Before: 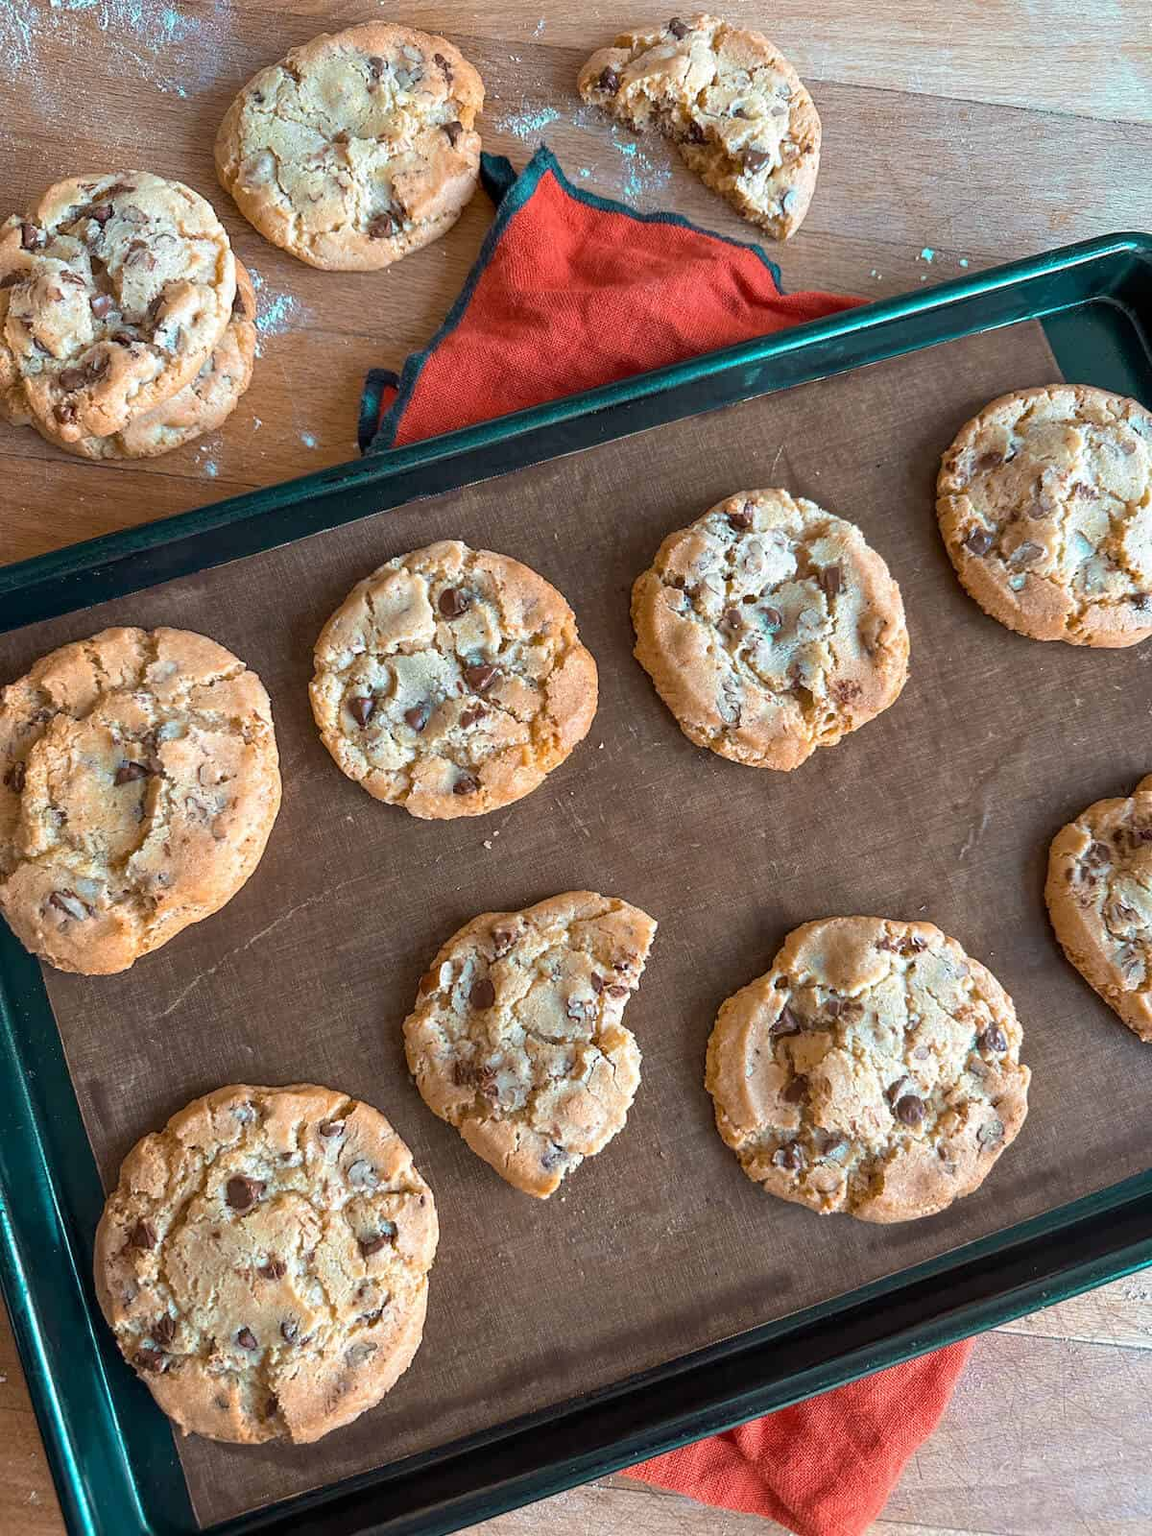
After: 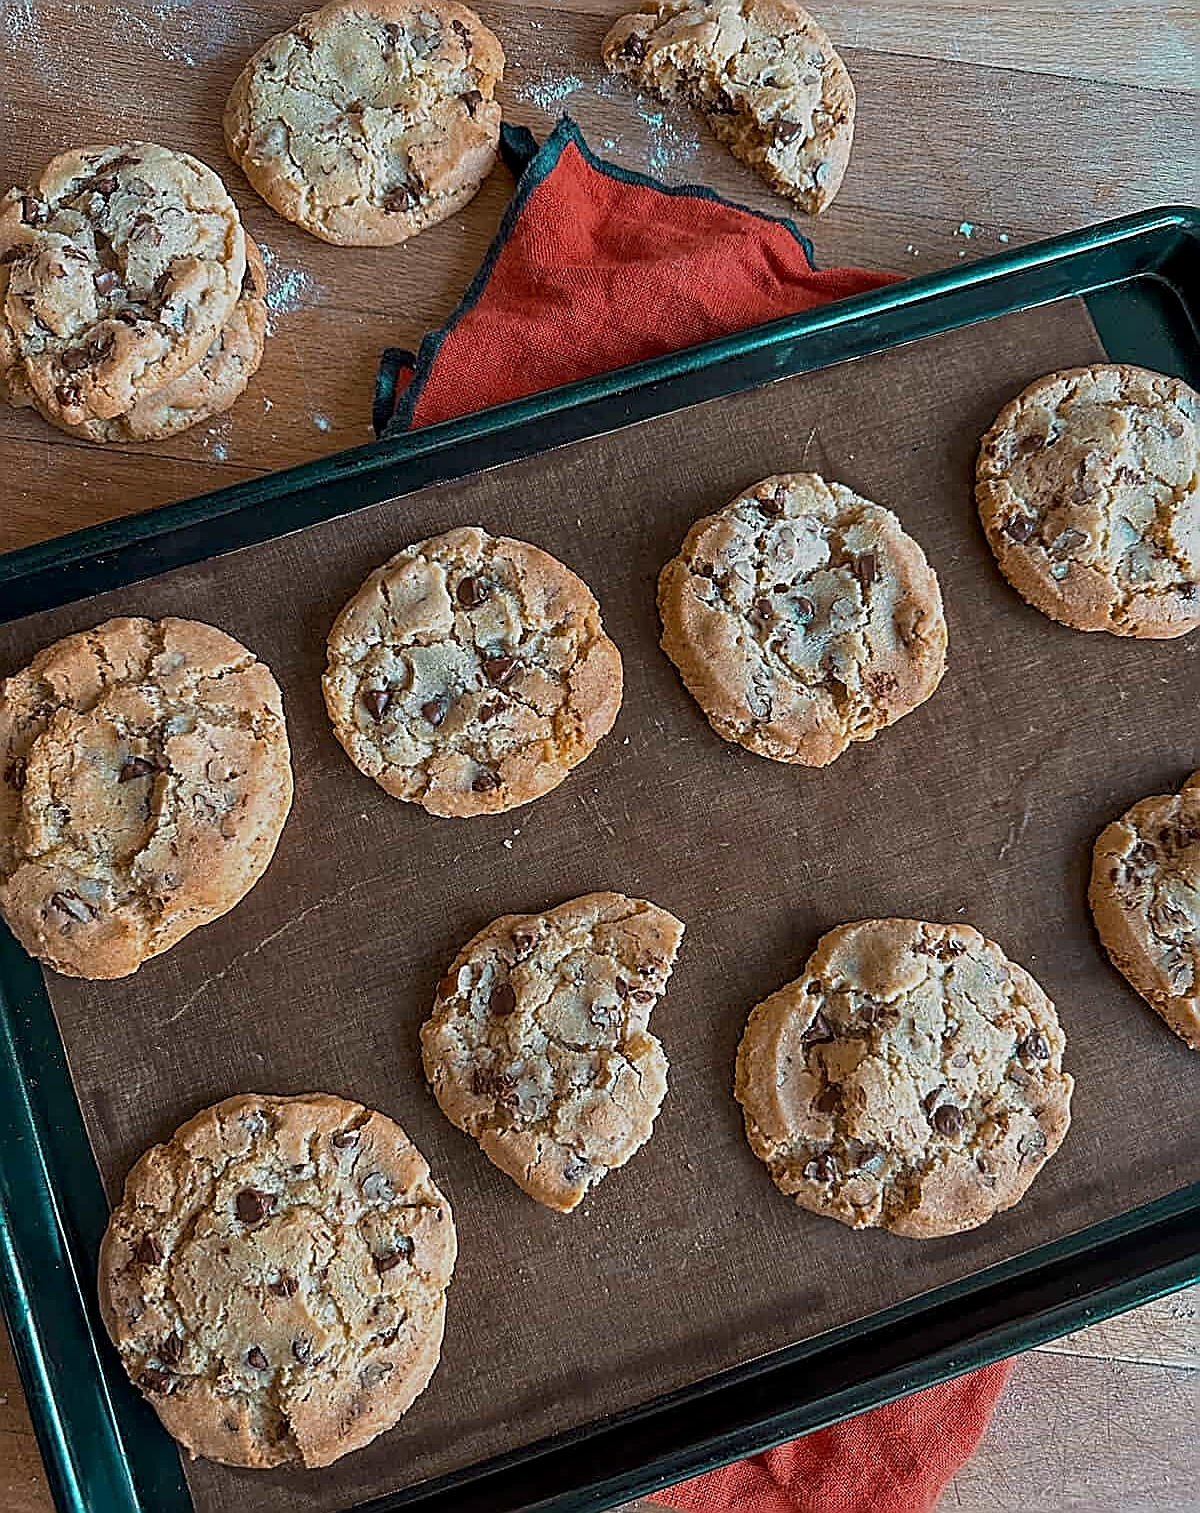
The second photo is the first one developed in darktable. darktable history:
local contrast: highlights 105%, shadows 103%, detail 119%, midtone range 0.2
crop and rotate: top 2.261%, bottom 3.17%
exposure: black level correction 0, exposure -0.711 EV, compensate exposure bias true, compensate highlight preservation false
sharpen: amount 1.873
